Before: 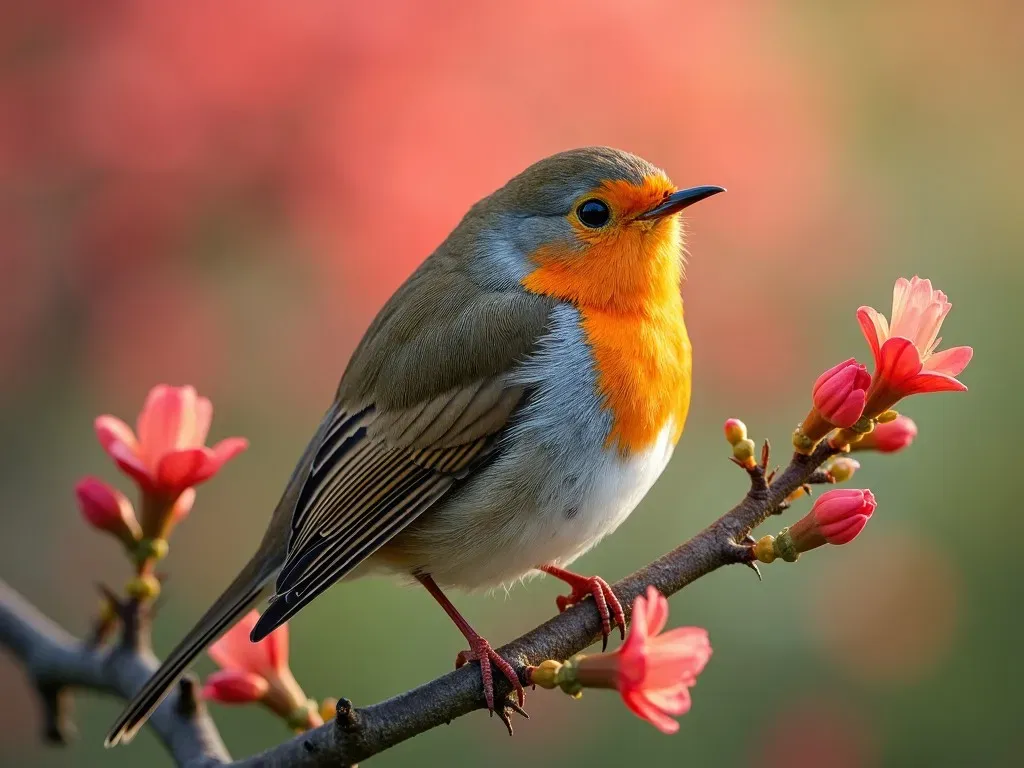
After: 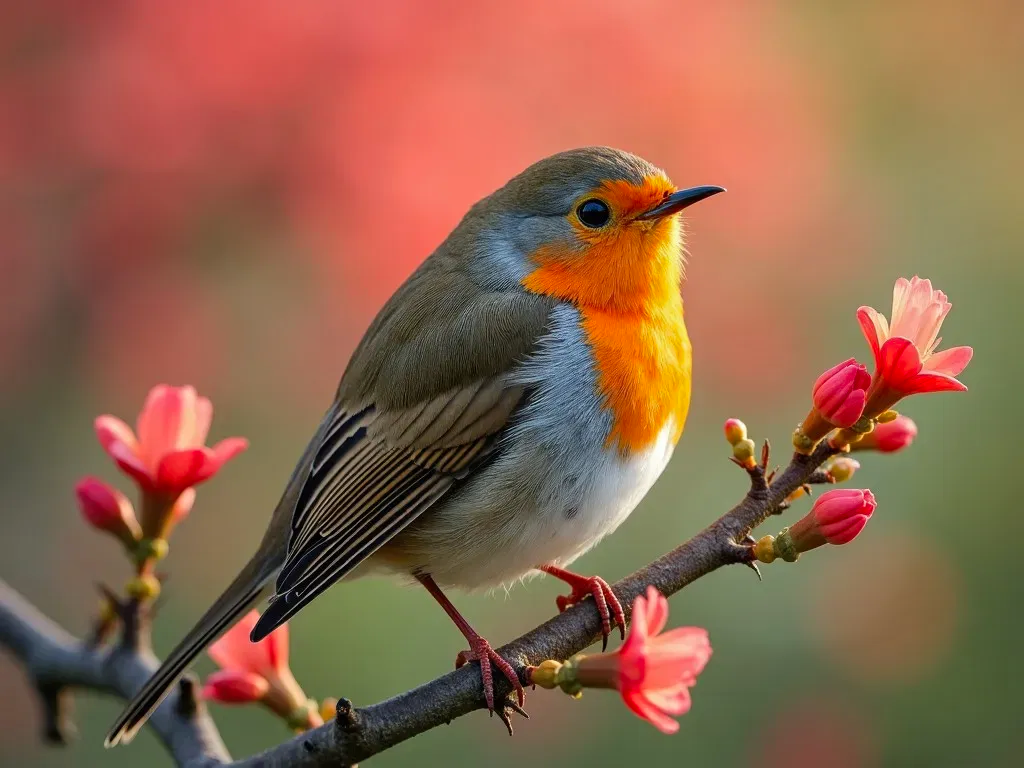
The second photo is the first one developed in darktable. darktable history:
shadows and highlights: radius 133.83, soften with gaussian
vibrance: on, module defaults
